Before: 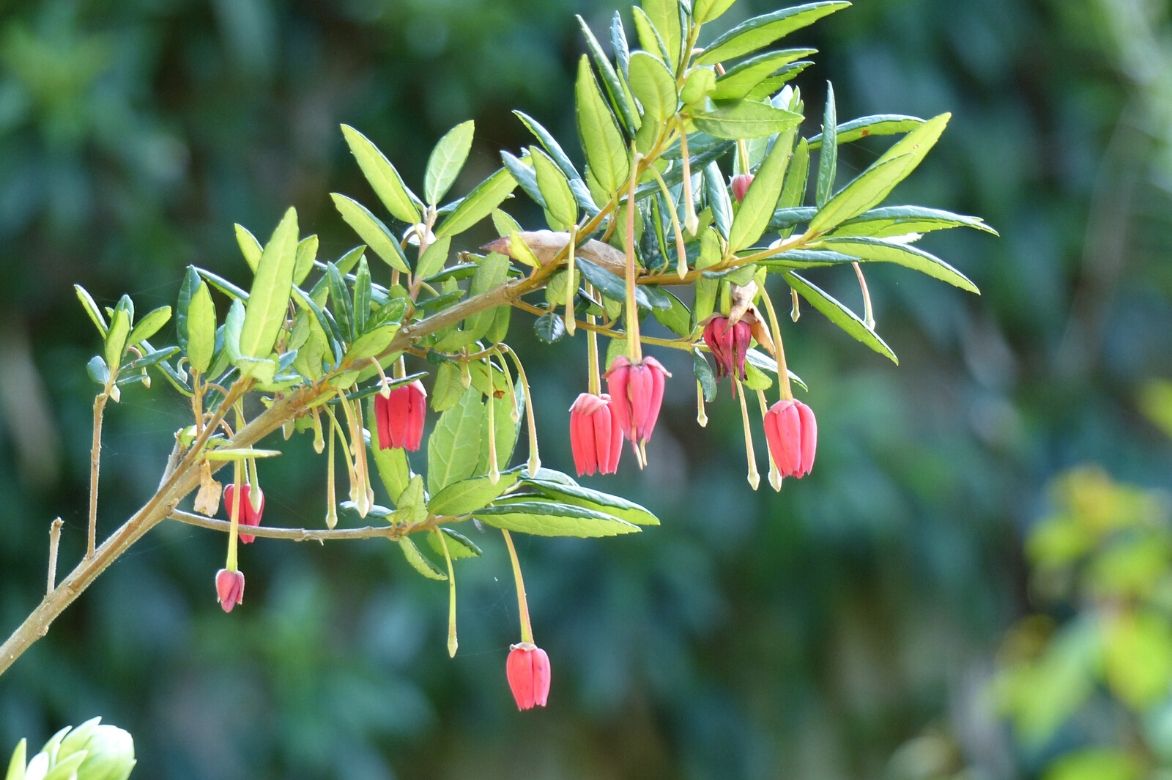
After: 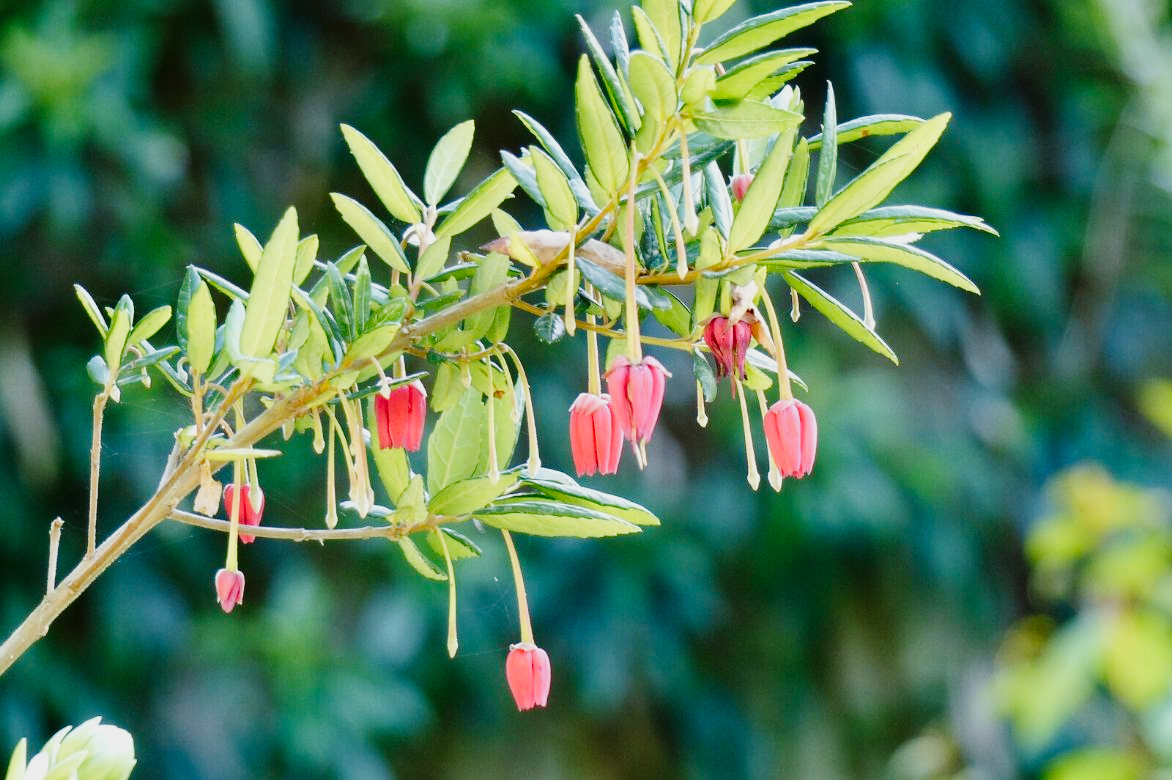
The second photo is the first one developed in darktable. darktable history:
tone curve: curves: ch0 [(0, 0) (0.049, 0.01) (0.154, 0.081) (0.491, 0.56) (0.739, 0.794) (0.992, 0.937)]; ch1 [(0, 0) (0.172, 0.123) (0.317, 0.272) (0.401, 0.422) (0.499, 0.497) (0.531, 0.54) (0.615, 0.603) (0.741, 0.783) (1, 1)]; ch2 [(0, 0) (0.411, 0.424) (0.462, 0.464) (0.502, 0.489) (0.544, 0.551) (0.686, 0.638) (1, 1)], preserve colors none
